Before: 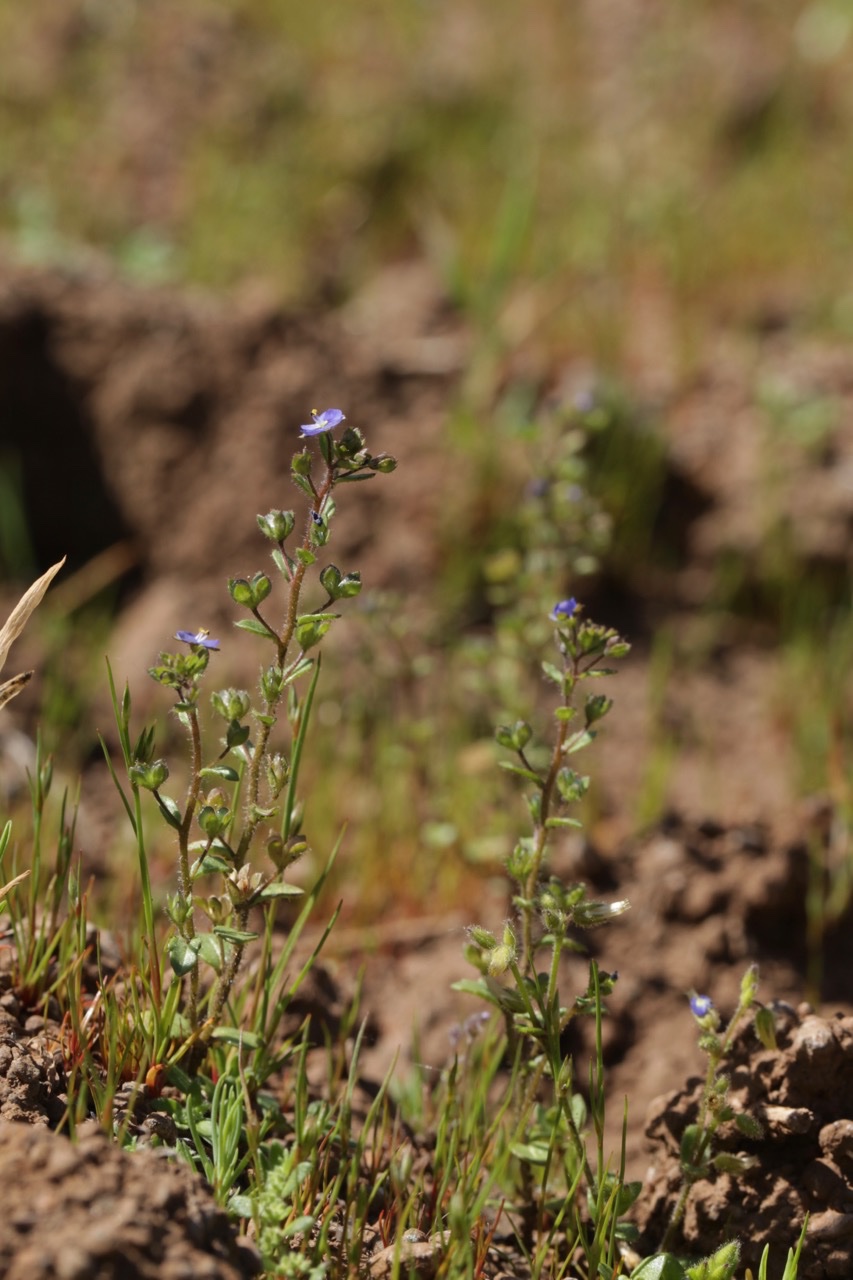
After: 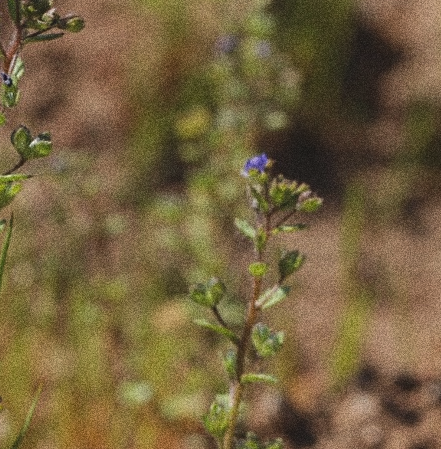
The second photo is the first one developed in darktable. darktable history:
exposure: black level correction -0.008, exposure 0.067 EV, compensate highlight preservation false
rotate and perspective: rotation -1.17°, automatic cropping off
sharpen: amount 0.2
grain: coarseness 10.62 ISO, strength 55.56%
shadows and highlights: shadows 25, white point adjustment -3, highlights -30
crop: left 36.607%, top 34.735%, right 13.146%, bottom 30.611%
